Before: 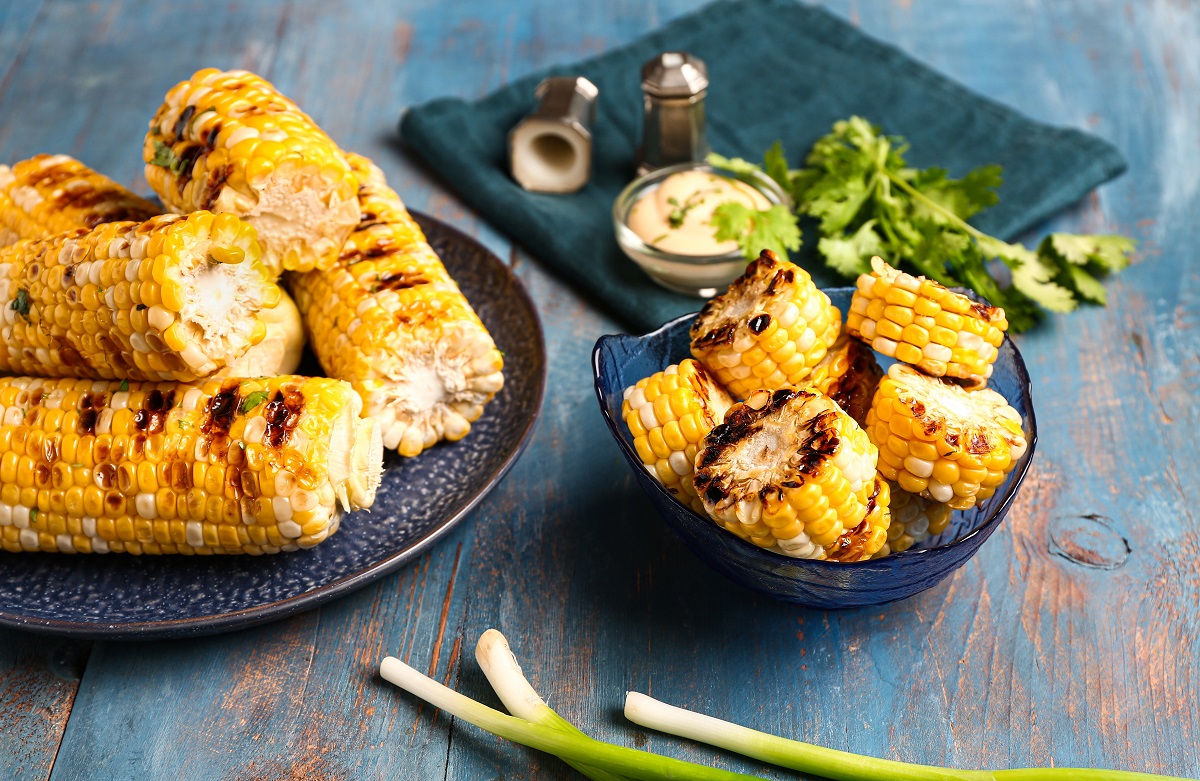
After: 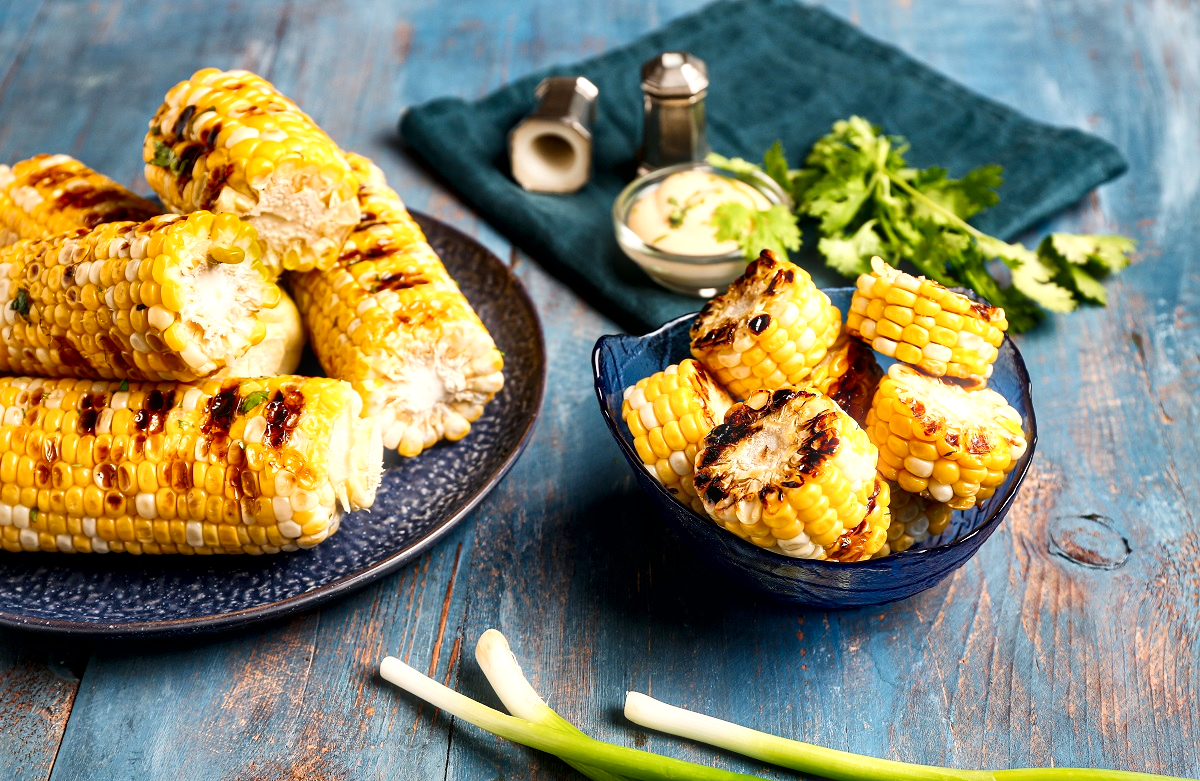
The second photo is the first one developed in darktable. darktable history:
tone curve: curves: ch0 [(0, 0) (0.004, 0.002) (0.02, 0.013) (0.218, 0.218) (0.664, 0.718) (0.832, 0.873) (1, 1)], preserve colors none
local contrast: mode bilateral grid, contrast 50, coarseness 50, detail 150%, midtone range 0.2
shadows and highlights: low approximation 0.01, soften with gaussian
bloom: size 3%, threshold 100%, strength 0%
